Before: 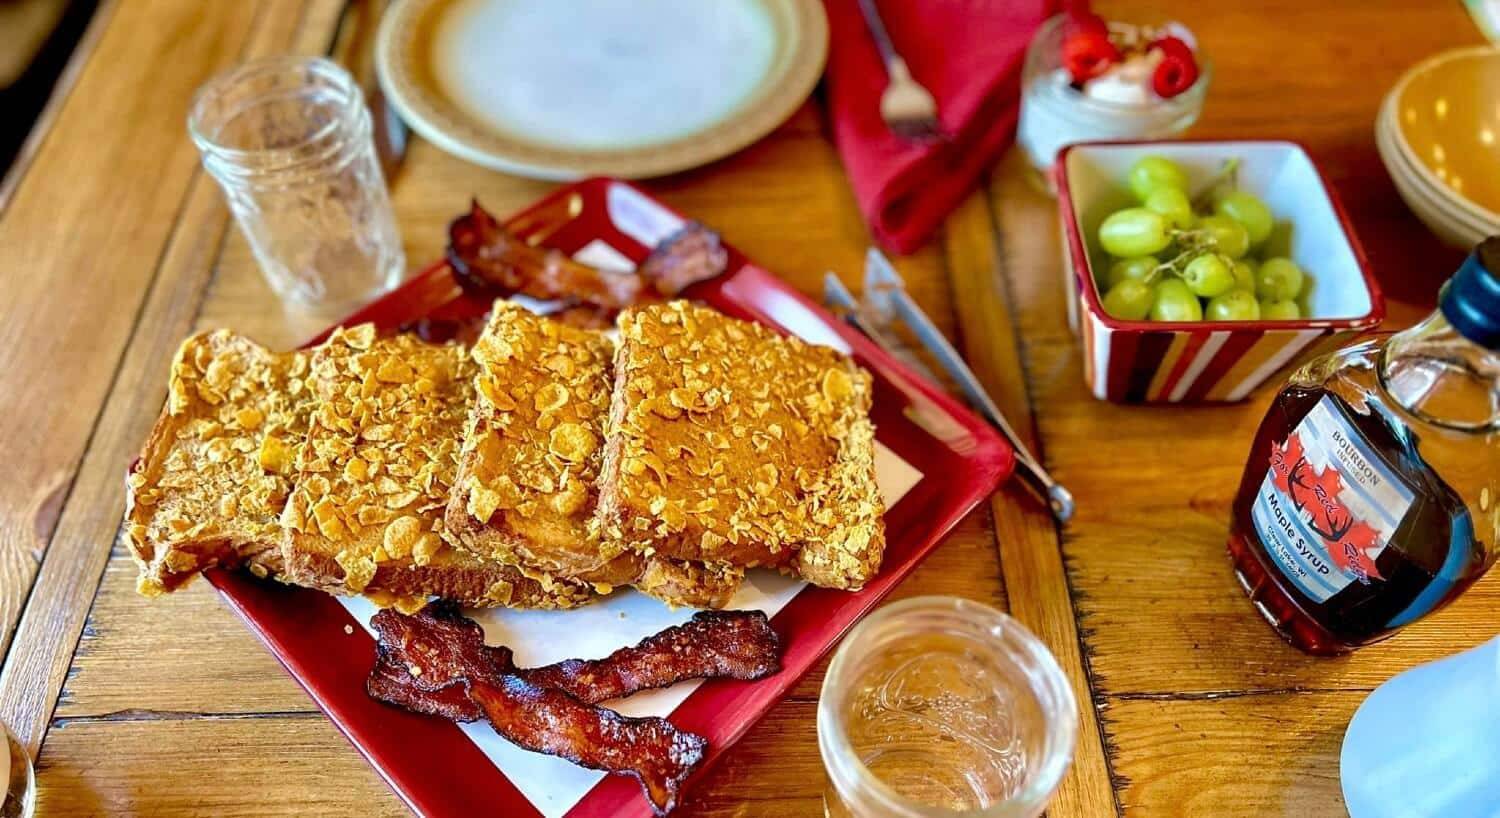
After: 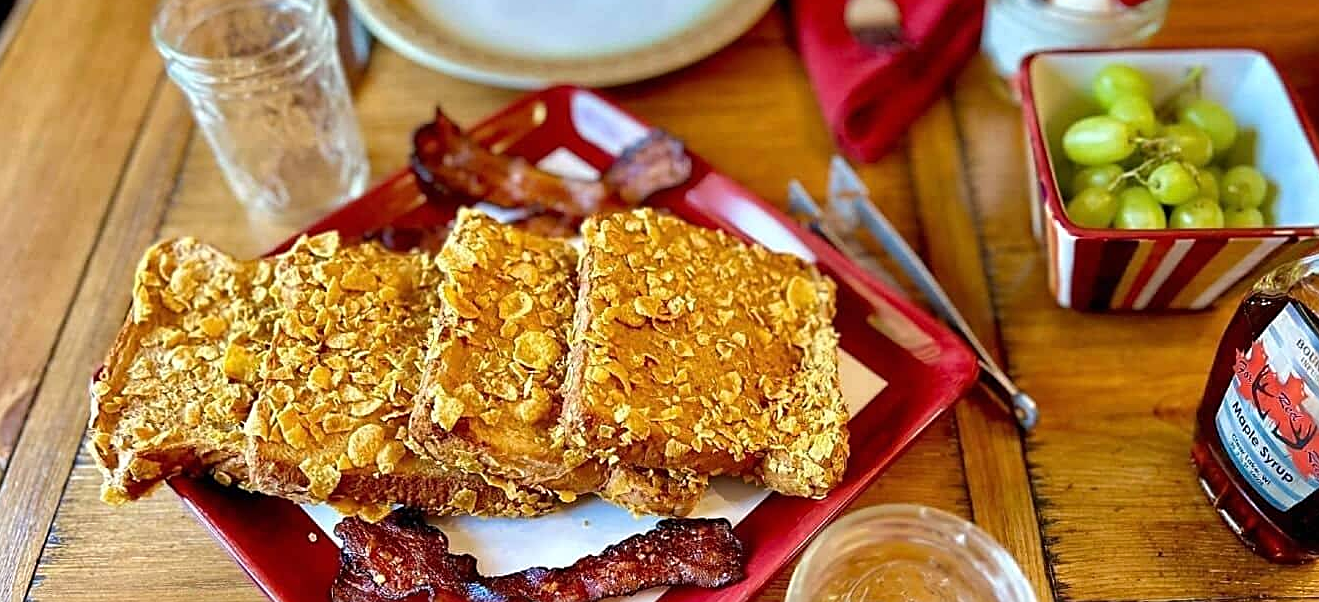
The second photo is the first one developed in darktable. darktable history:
crop and rotate: left 2.425%, top 11.305%, right 9.6%, bottom 15.08%
tone equalizer: on, module defaults
sharpen: on, module defaults
